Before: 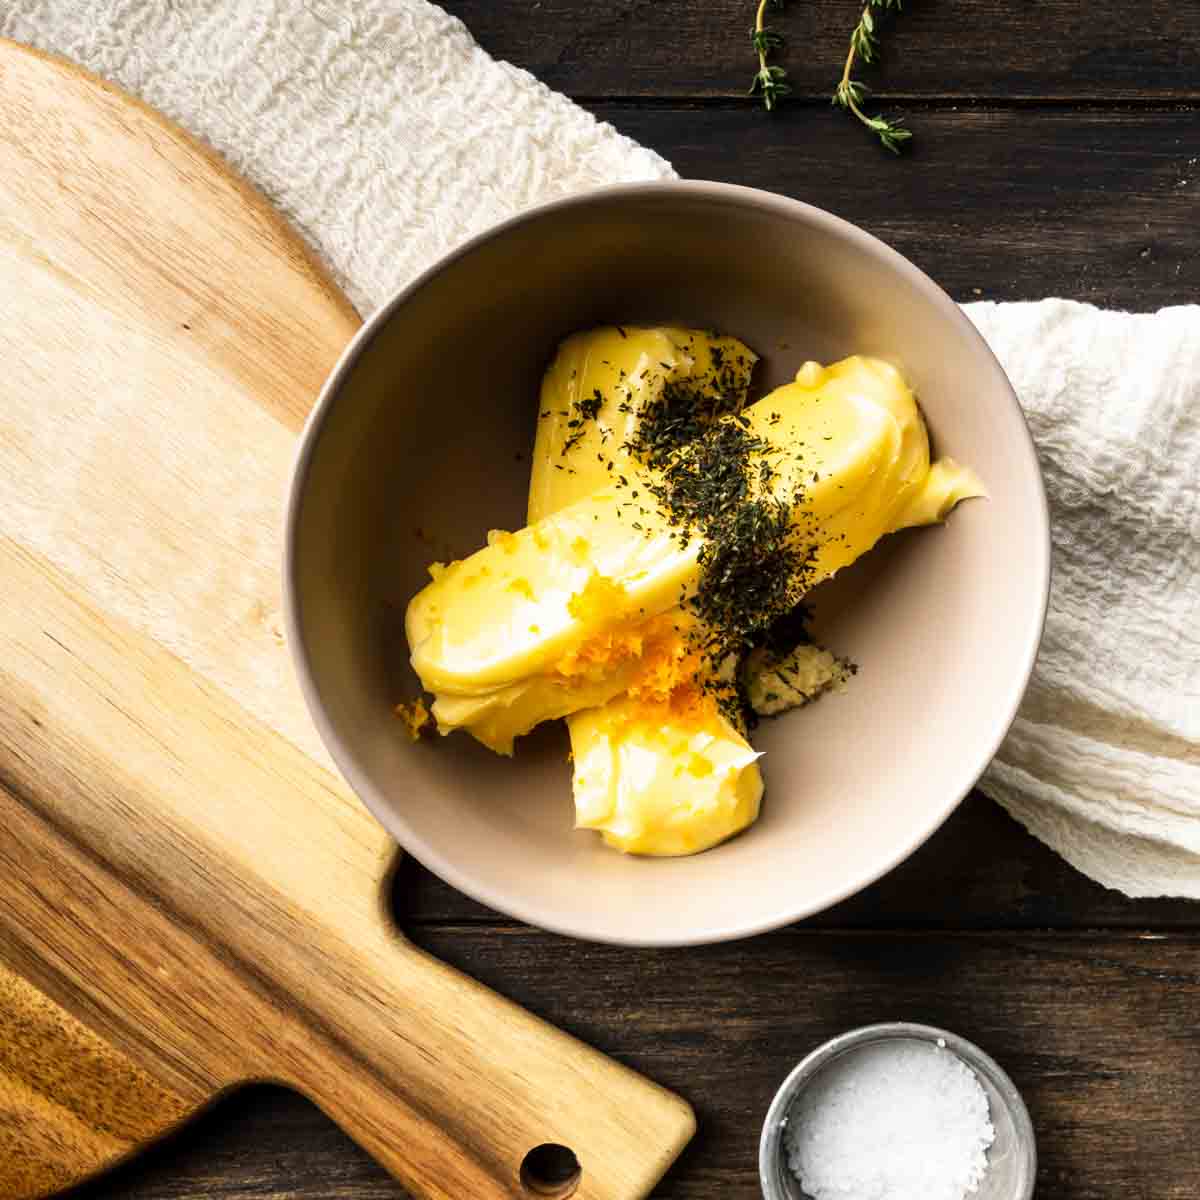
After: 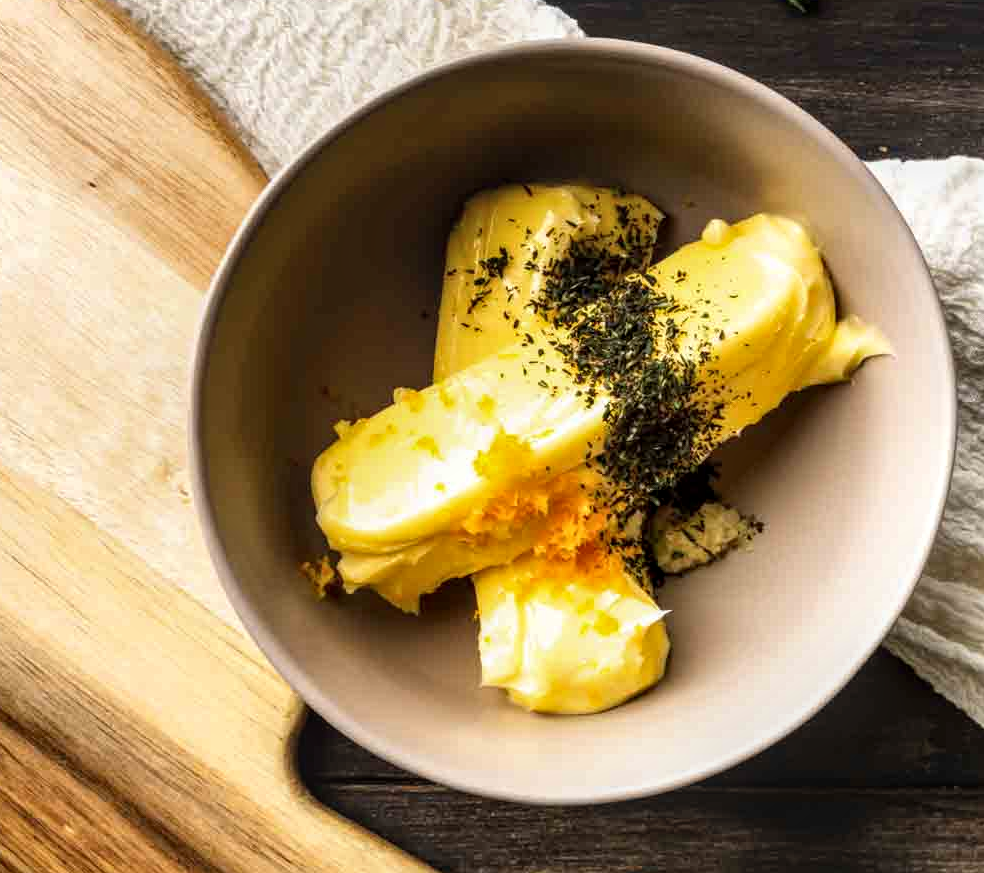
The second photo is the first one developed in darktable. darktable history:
crop: left 7.856%, top 11.836%, right 10.12%, bottom 15.387%
local contrast: detail 130%
